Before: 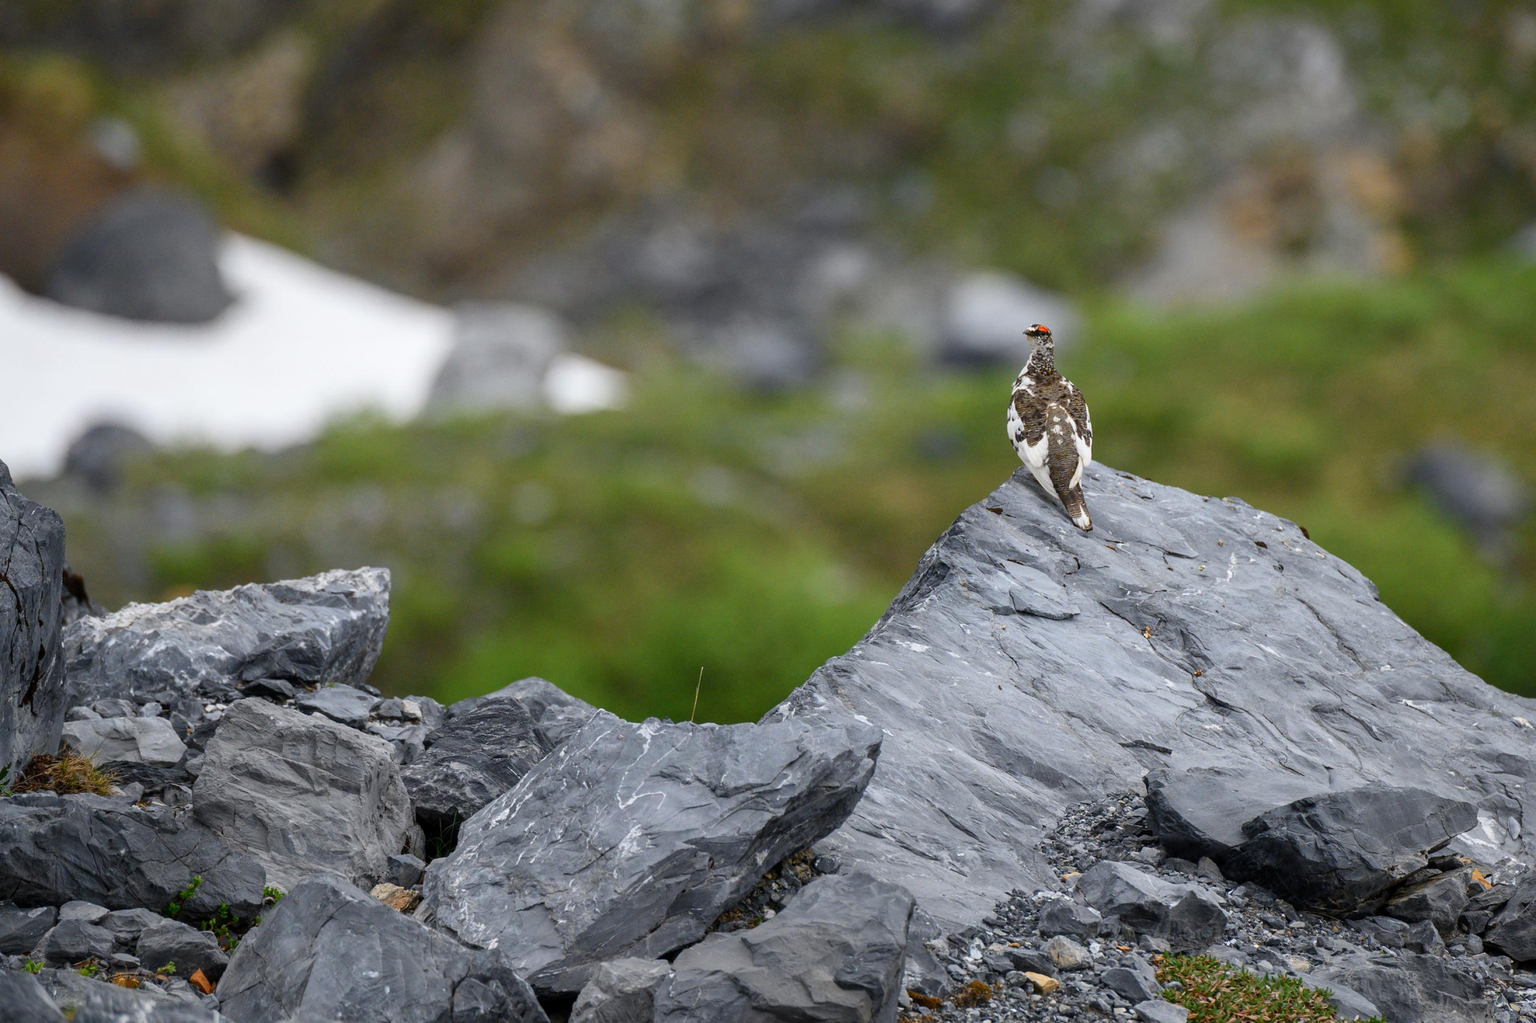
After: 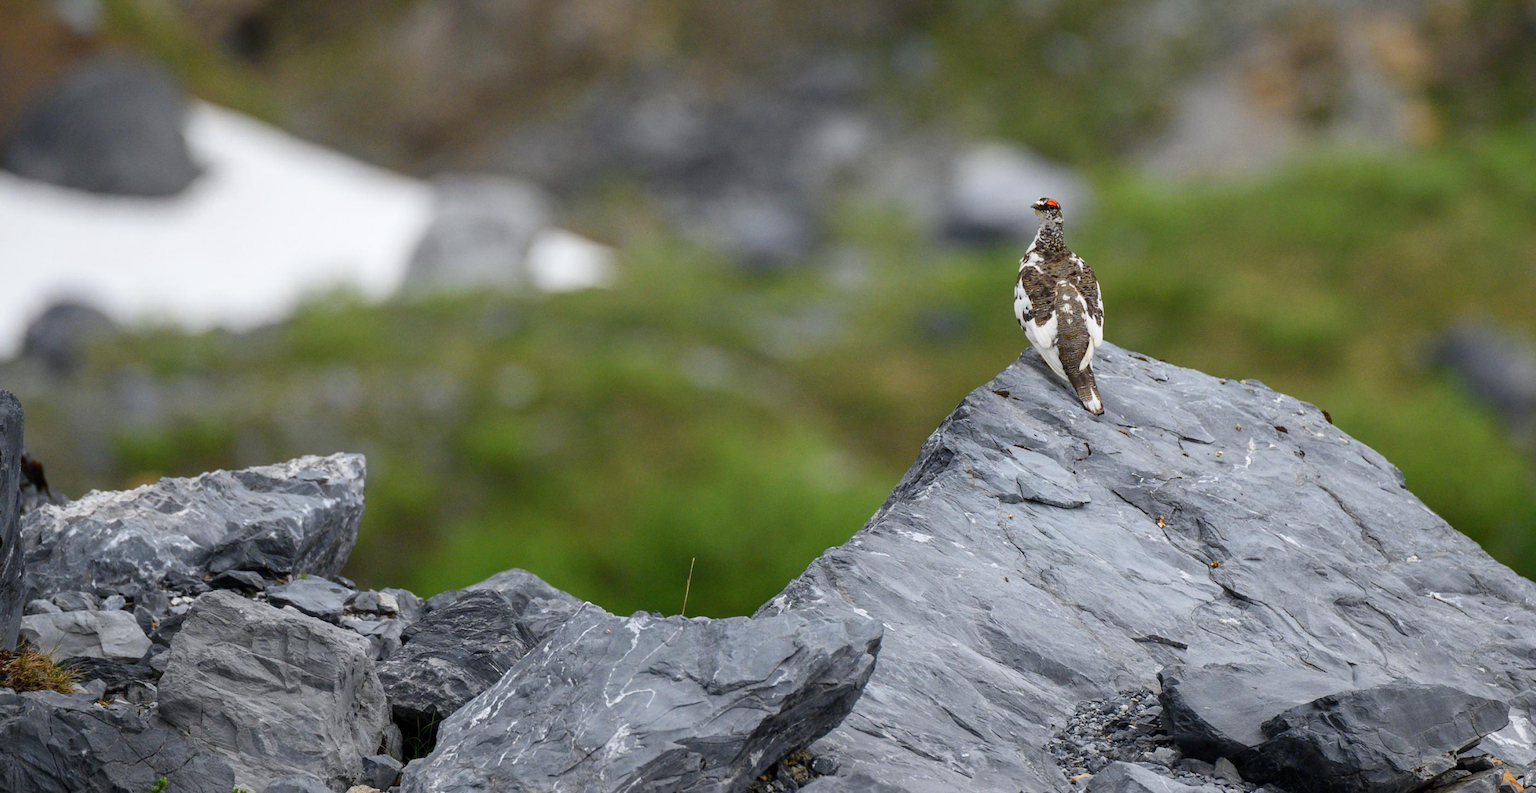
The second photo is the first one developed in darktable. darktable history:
crop and rotate: left 2.802%, top 13.346%, right 2.092%, bottom 12.818%
